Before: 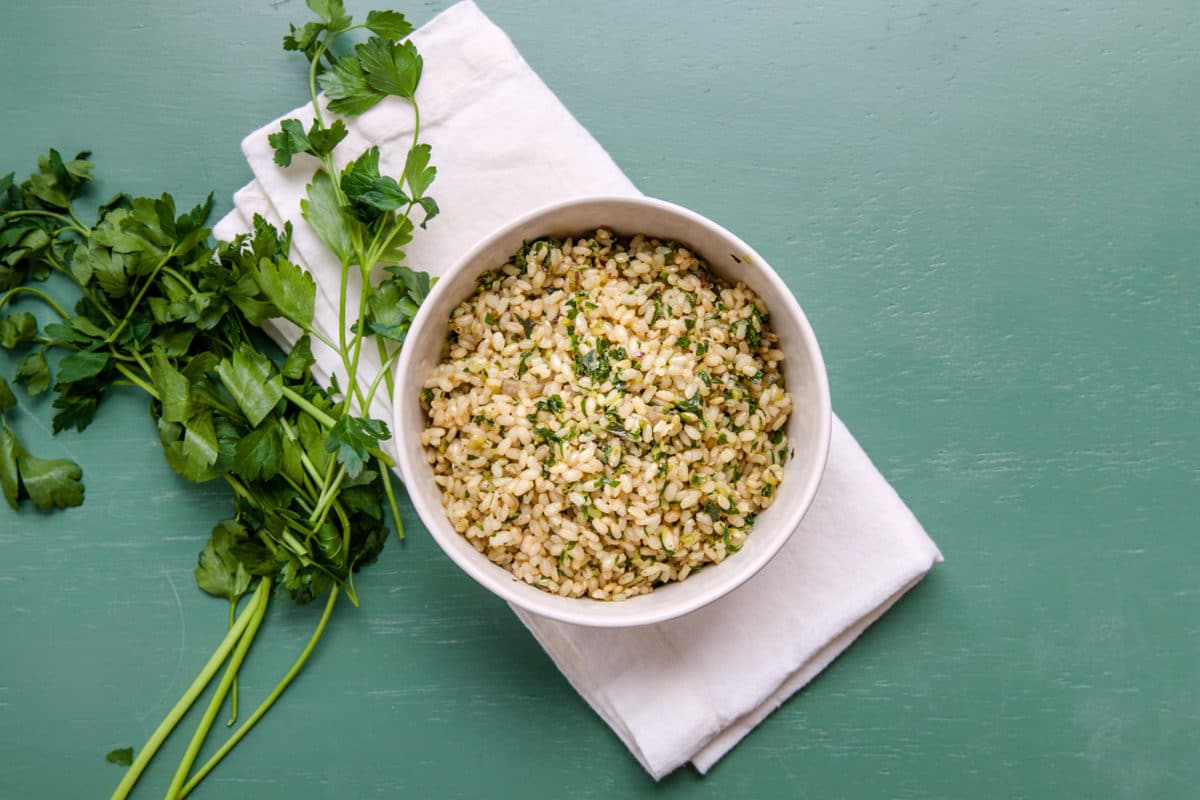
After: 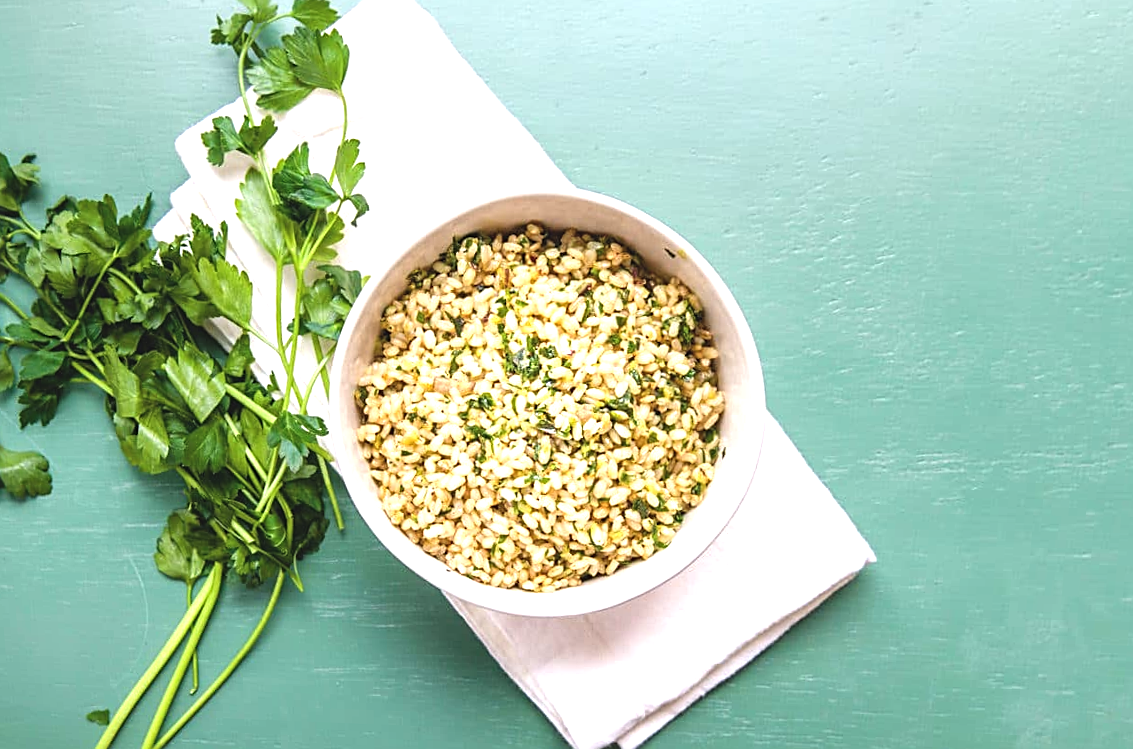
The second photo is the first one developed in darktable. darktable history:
exposure: black level correction -0.005, exposure 1 EV, compensate highlight preservation false
rotate and perspective: rotation 0.062°, lens shift (vertical) 0.115, lens shift (horizontal) -0.133, crop left 0.047, crop right 0.94, crop top 0.061, crop bottom 0.94
sharpen: on, module defaults
